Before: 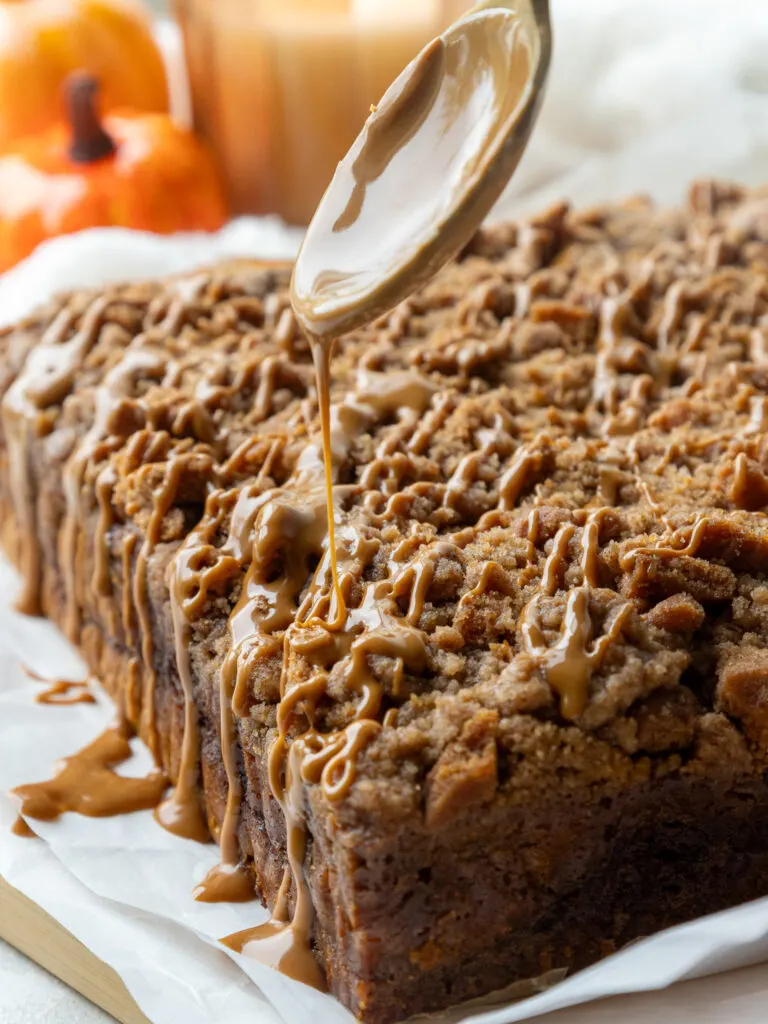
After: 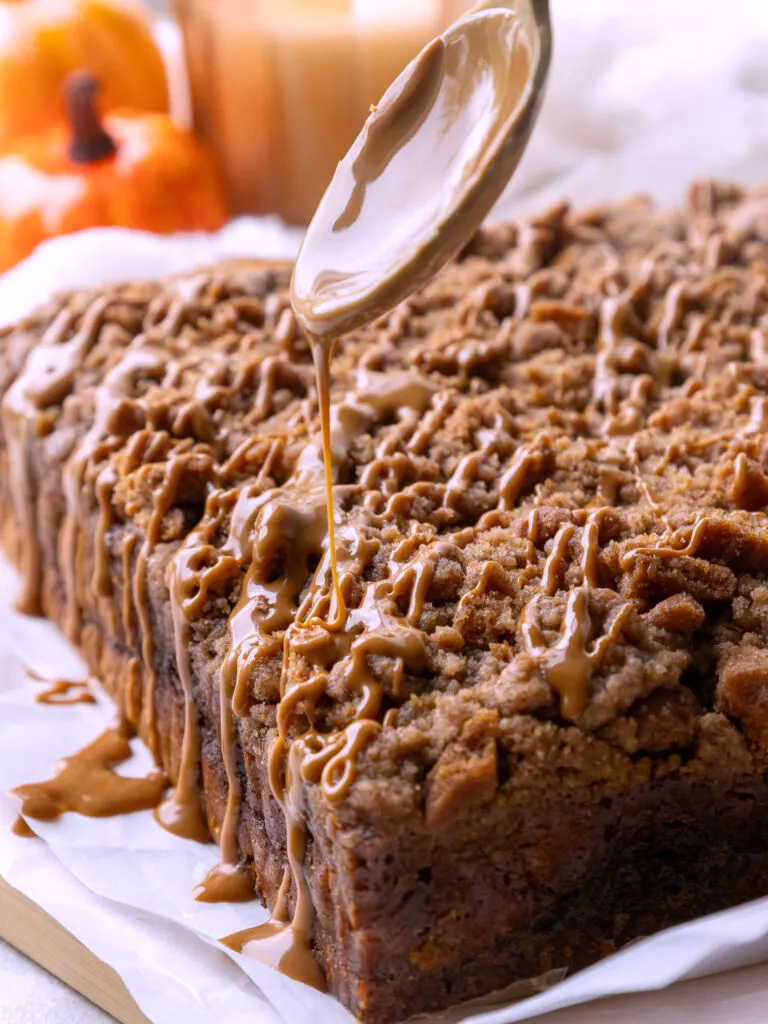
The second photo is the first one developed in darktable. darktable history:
base curve: curves: ch0 [(0, 0) (0.303, 0.277) (1, 1)]
white balance: red 1.066, blue 1.119
